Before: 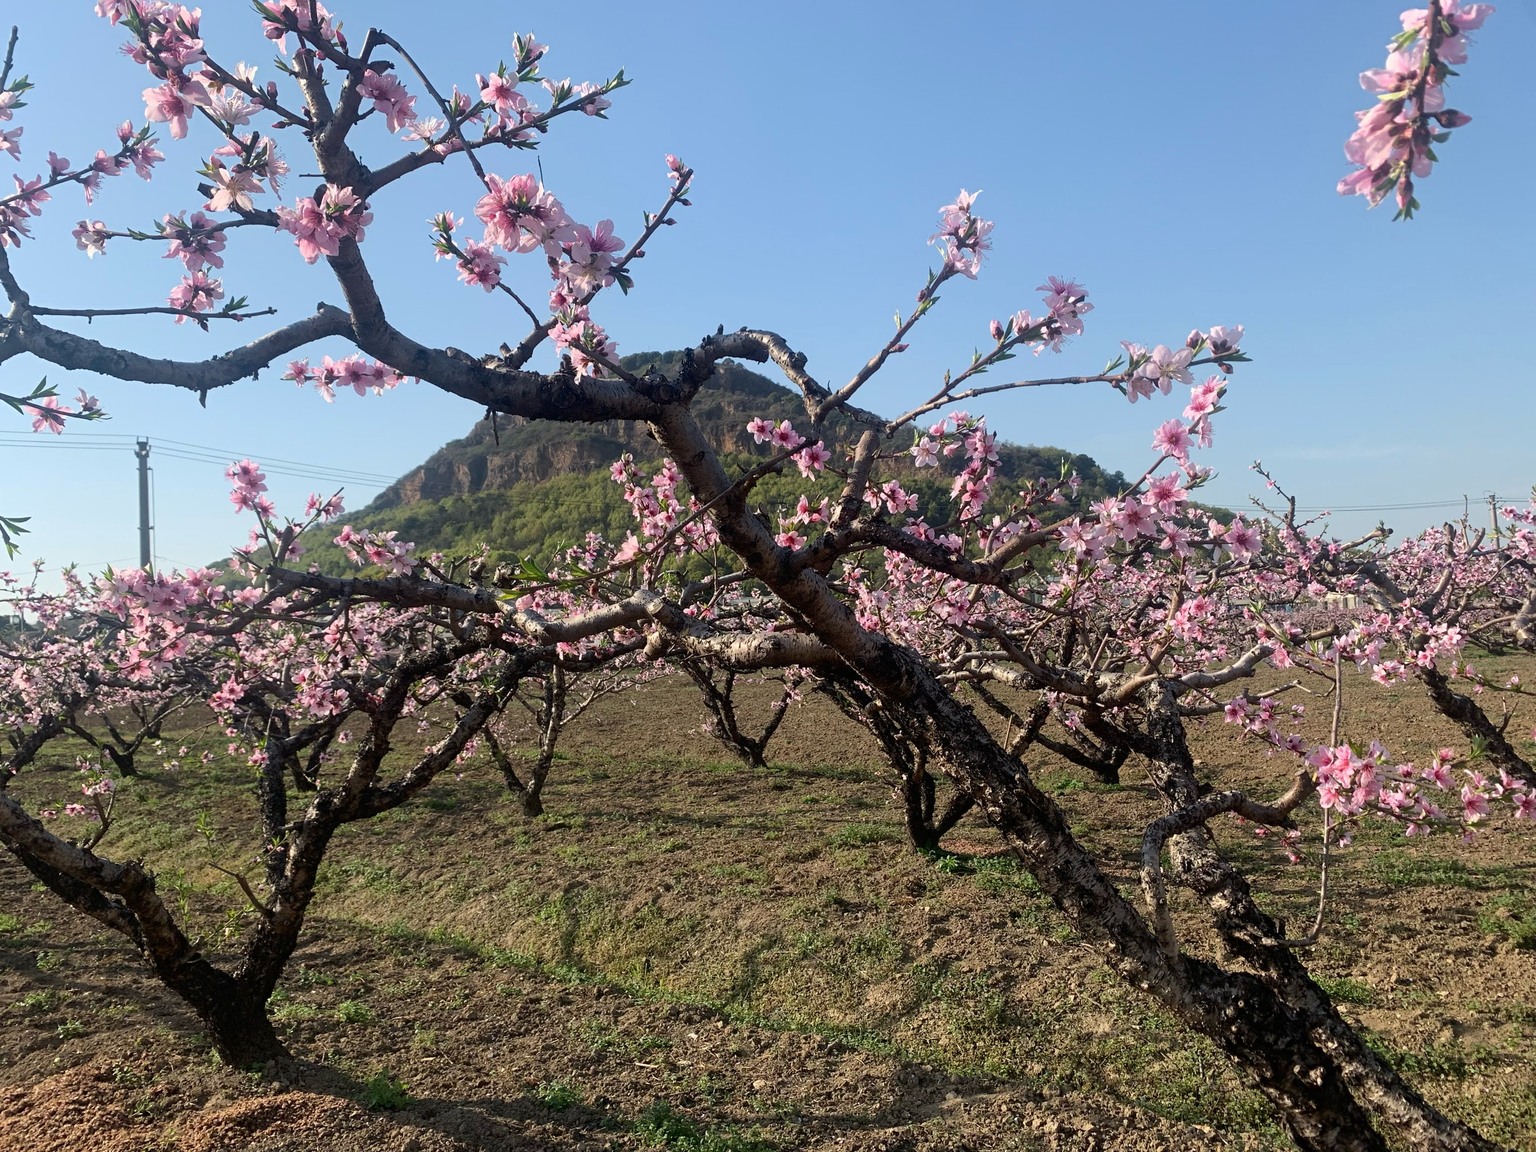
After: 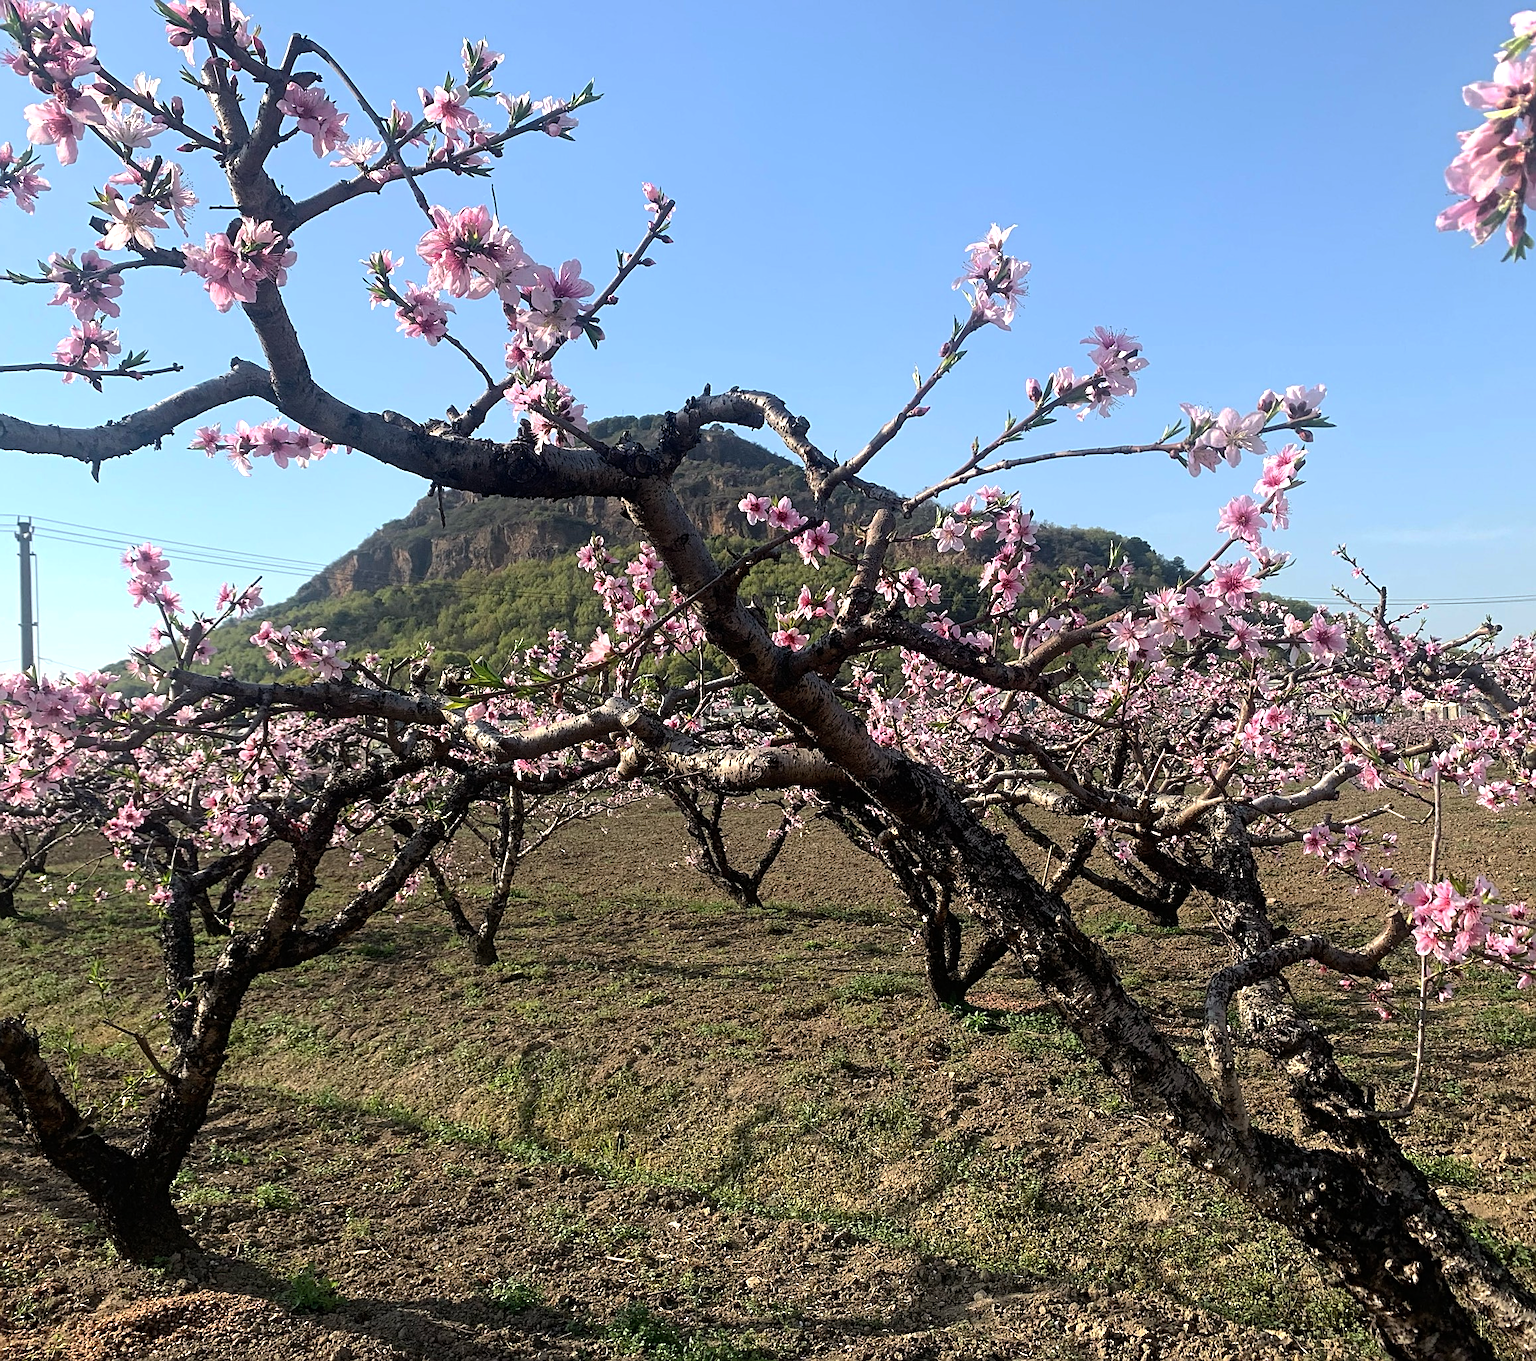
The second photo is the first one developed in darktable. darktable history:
sharpen: on, module defaults
tone equalizer: -8 EV -0.41 EV, -7 EV -0.393 EV, -6 EV -0.333 EV, -5 EV -0.246 EV, -3 EV 0.231 EV, -2 EV 0.304 EV, -1 EV 0.408 EV, +0 EV 0.408 EV
crop: left 7.985%, right 7.38%
base curve: curves: ch0 [(0, 0) (0.74, 0.67) (1, 1)], exposure shift 0.01, preserve colors none
